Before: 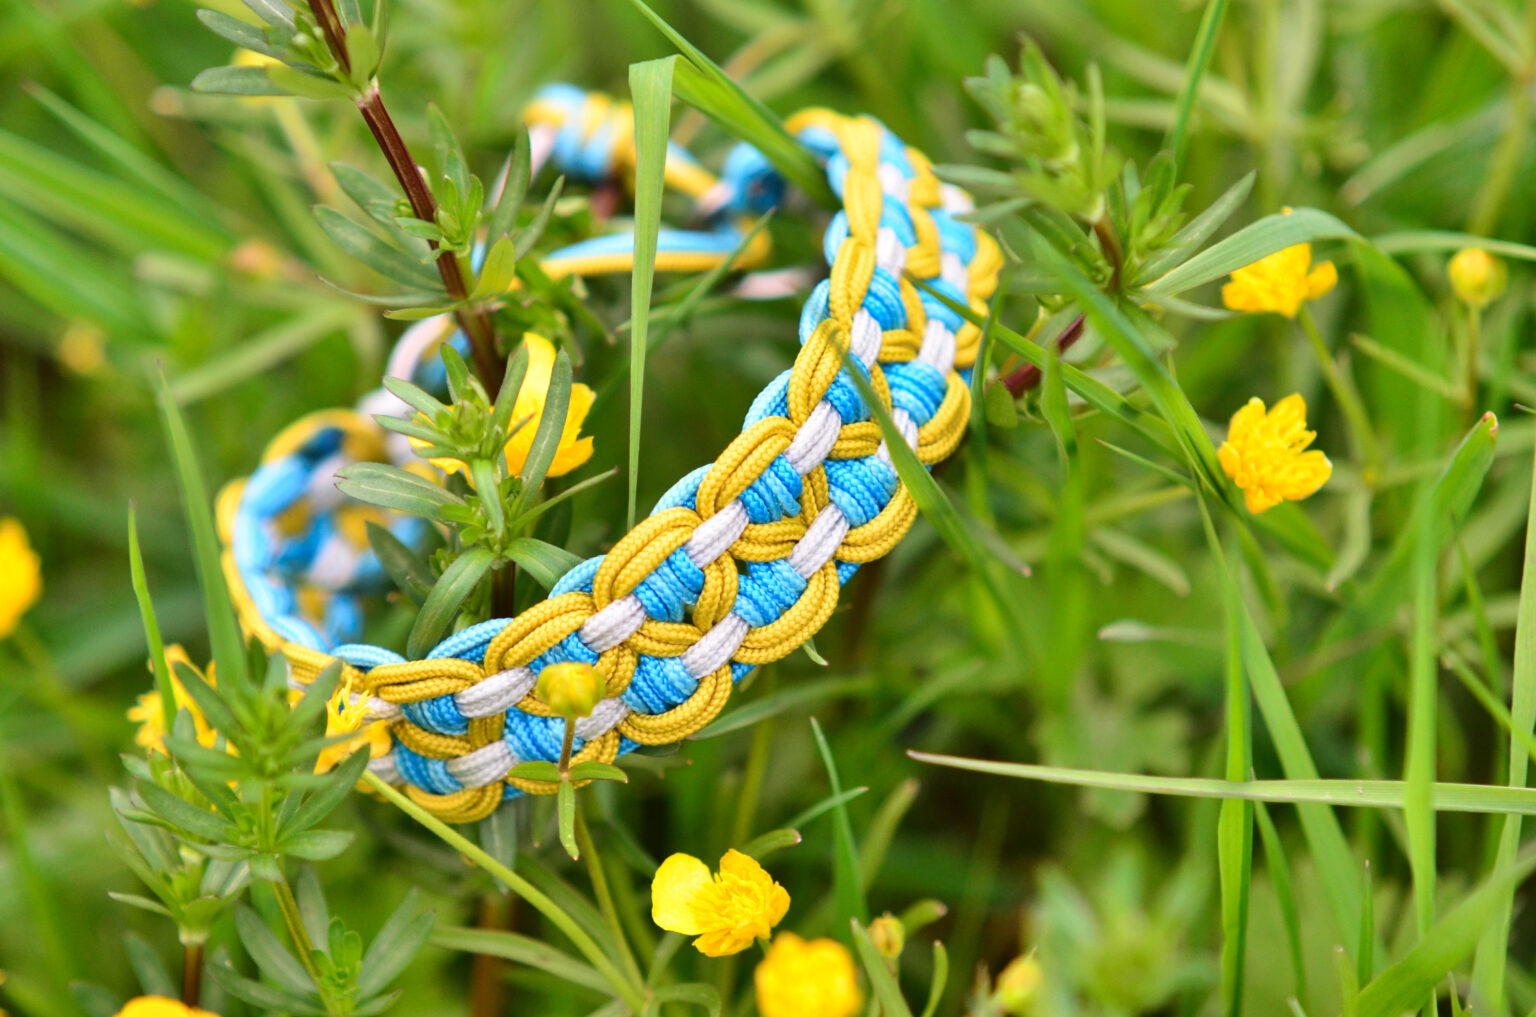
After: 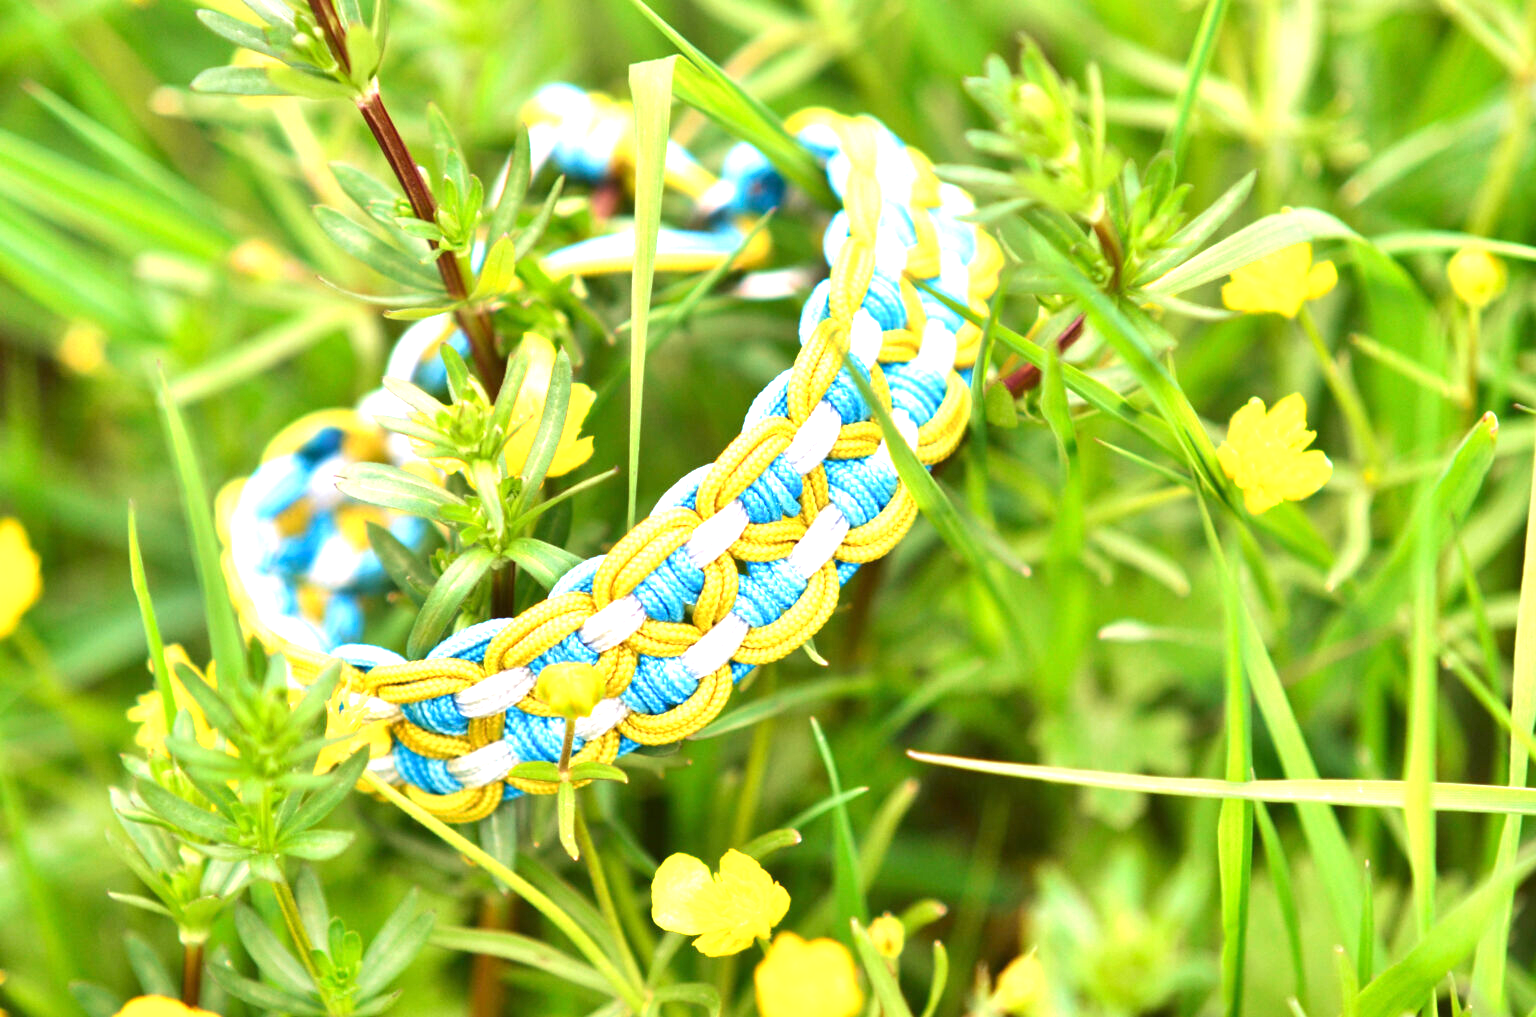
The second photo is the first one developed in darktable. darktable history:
exposure: exposure 1.15 EV, compensate highlight preservation false
velvia: on, module defaults
